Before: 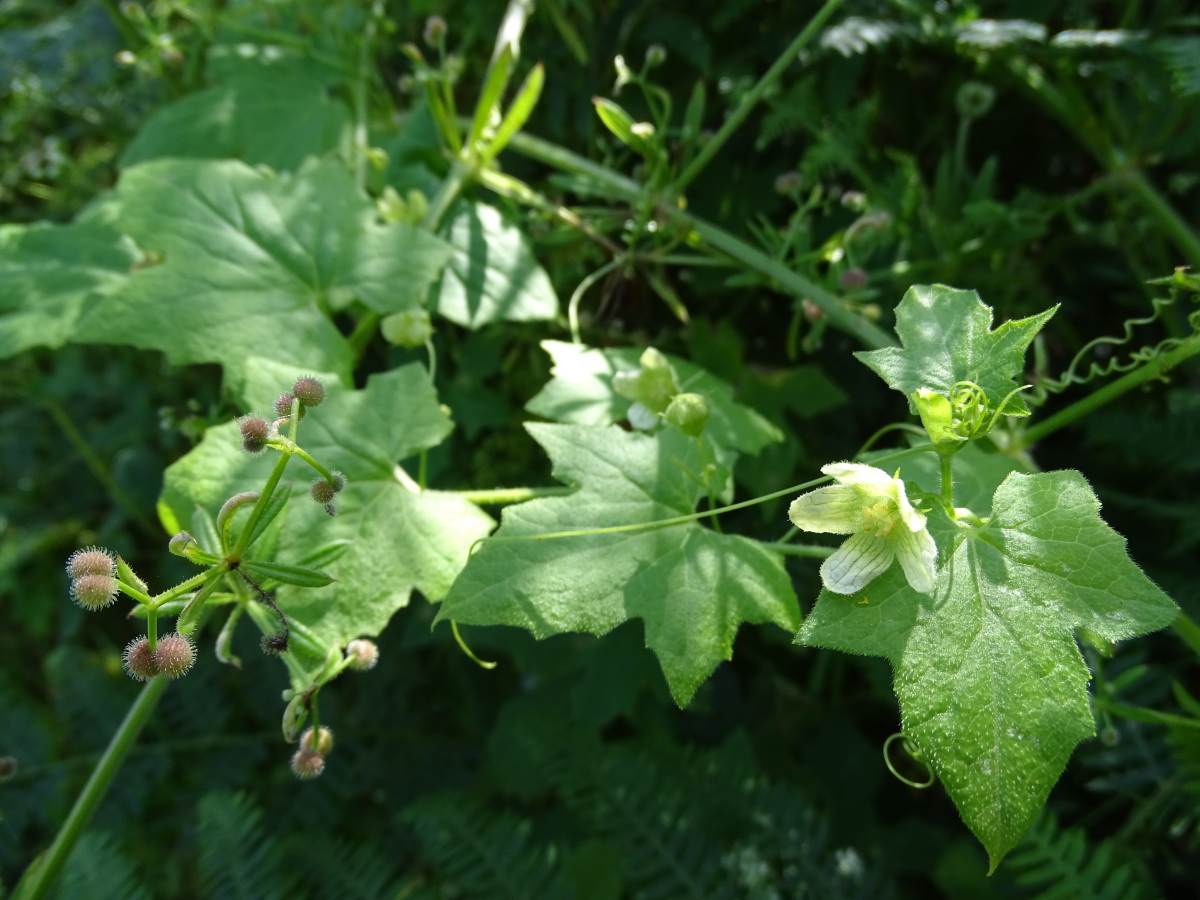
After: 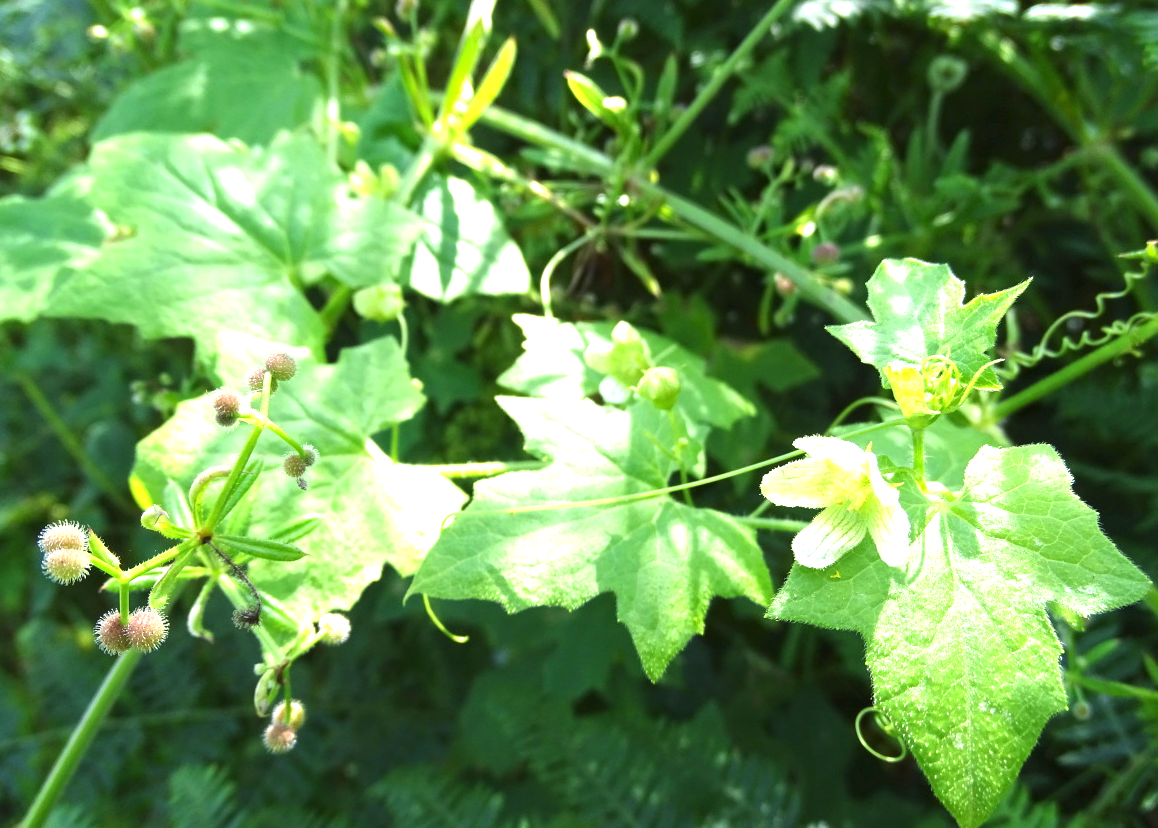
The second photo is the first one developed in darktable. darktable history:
color calibration: gray › normalize channels true, illuminant same as pipeline (D50), adaptation XYZ, x 0.345, y 0.358, temperature 5005.4 K, gamut compression 0.016
crop: left 2.348%, top 2.988%, right 1.092%, bottom 4.91%
exposure: black level correction 0, exposure 1.627 EV, compensate highlight preservation false
